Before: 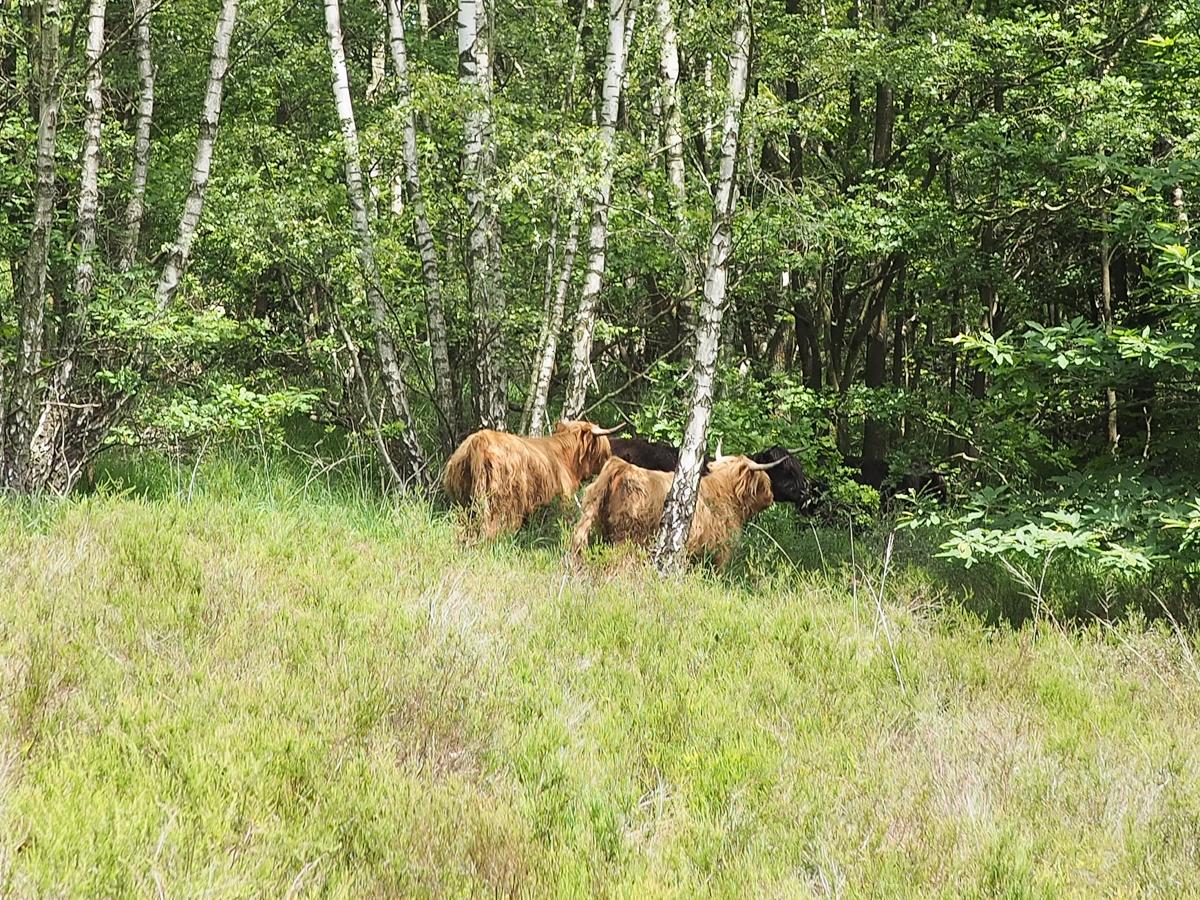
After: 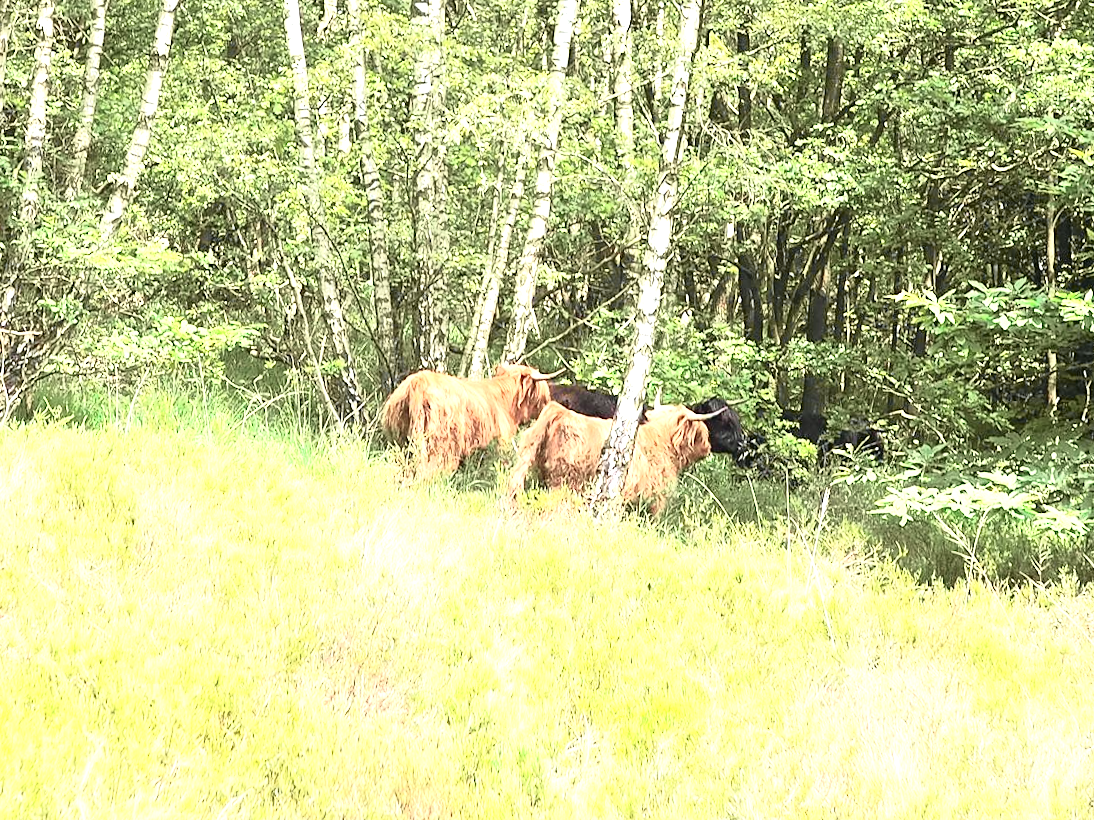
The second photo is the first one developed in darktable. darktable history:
tone curve: curves: ch0 [(0, 0) (0.105, 0.068) (0.195, 0.162) (0.283, 0.283) (0.384, 0.404) (0.485, 0.531) (0.638, 0.681) (0.795, 0.879) (1, 0.977)]; ch1 [(0, 0) (0.161, 0.092) (0.35, 0.33) (0.379, 0.401) (0.456, 0.469) (0.504, 0.5) (0.512, 0.514) (0.58, 0.597) (0.635, 0.646) (1, 1)]; ch2 [(0, 0) (0.371, 0.362) (0.437, 0.437) (0.5, 0.5) (0.53, 0.523) (0.56, 0.58) (0.622, 0.606) (1, 1)], color space Lab, independent channels, preserve colors none
exposure: black level correction 0, exposure 1.45 EV, compensate exposure bias true, compensate highlight preservation false
crop and rotate: angle -1.96°, left 3.097%, top 4.154%, right 1.586%, bottom 0.529%
